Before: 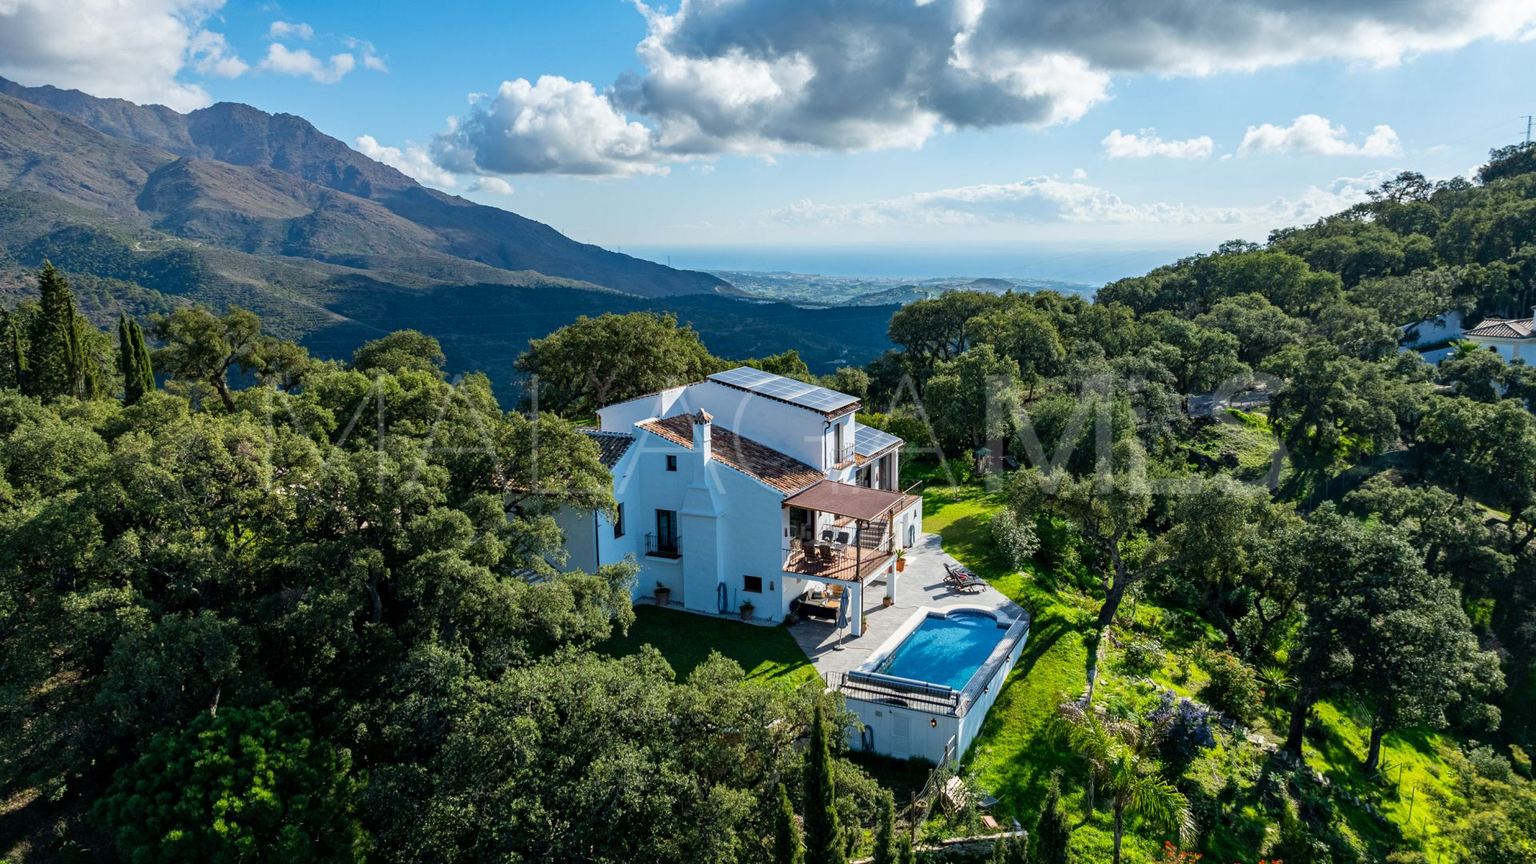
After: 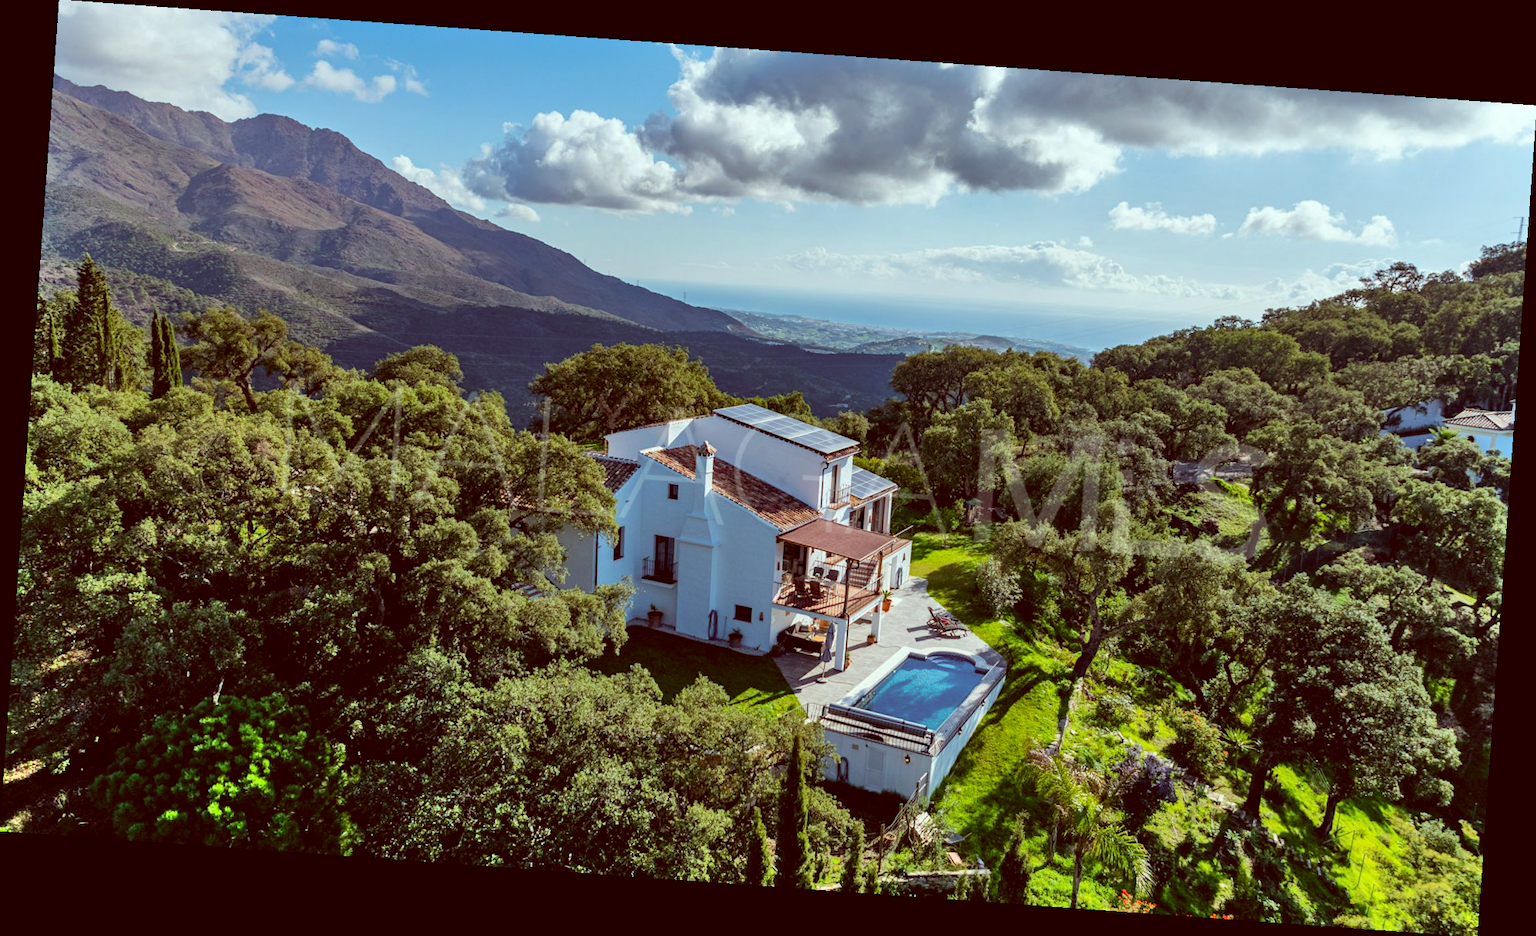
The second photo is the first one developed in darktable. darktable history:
shadows and highlights: highlights color adjustment 0%, soften with gaussian
color correction: highlights a* -7.23, highlights b* -0.161, shadows a* 20.08, shadows b* 11.73
rotate and perspective: rotation 4.1°, automatic cropping off
